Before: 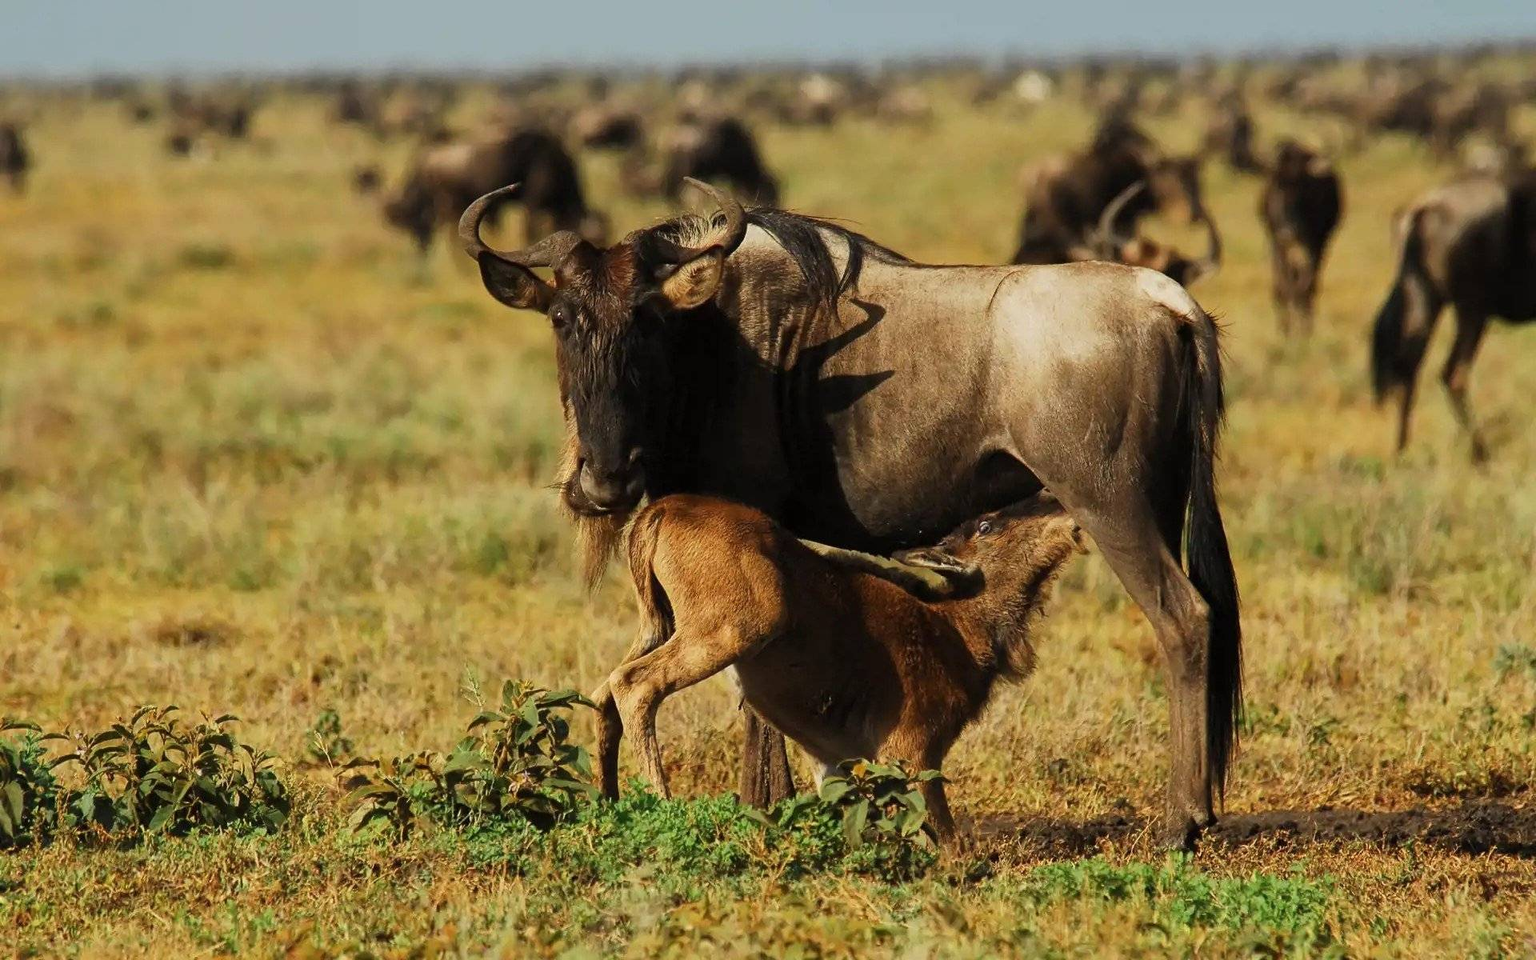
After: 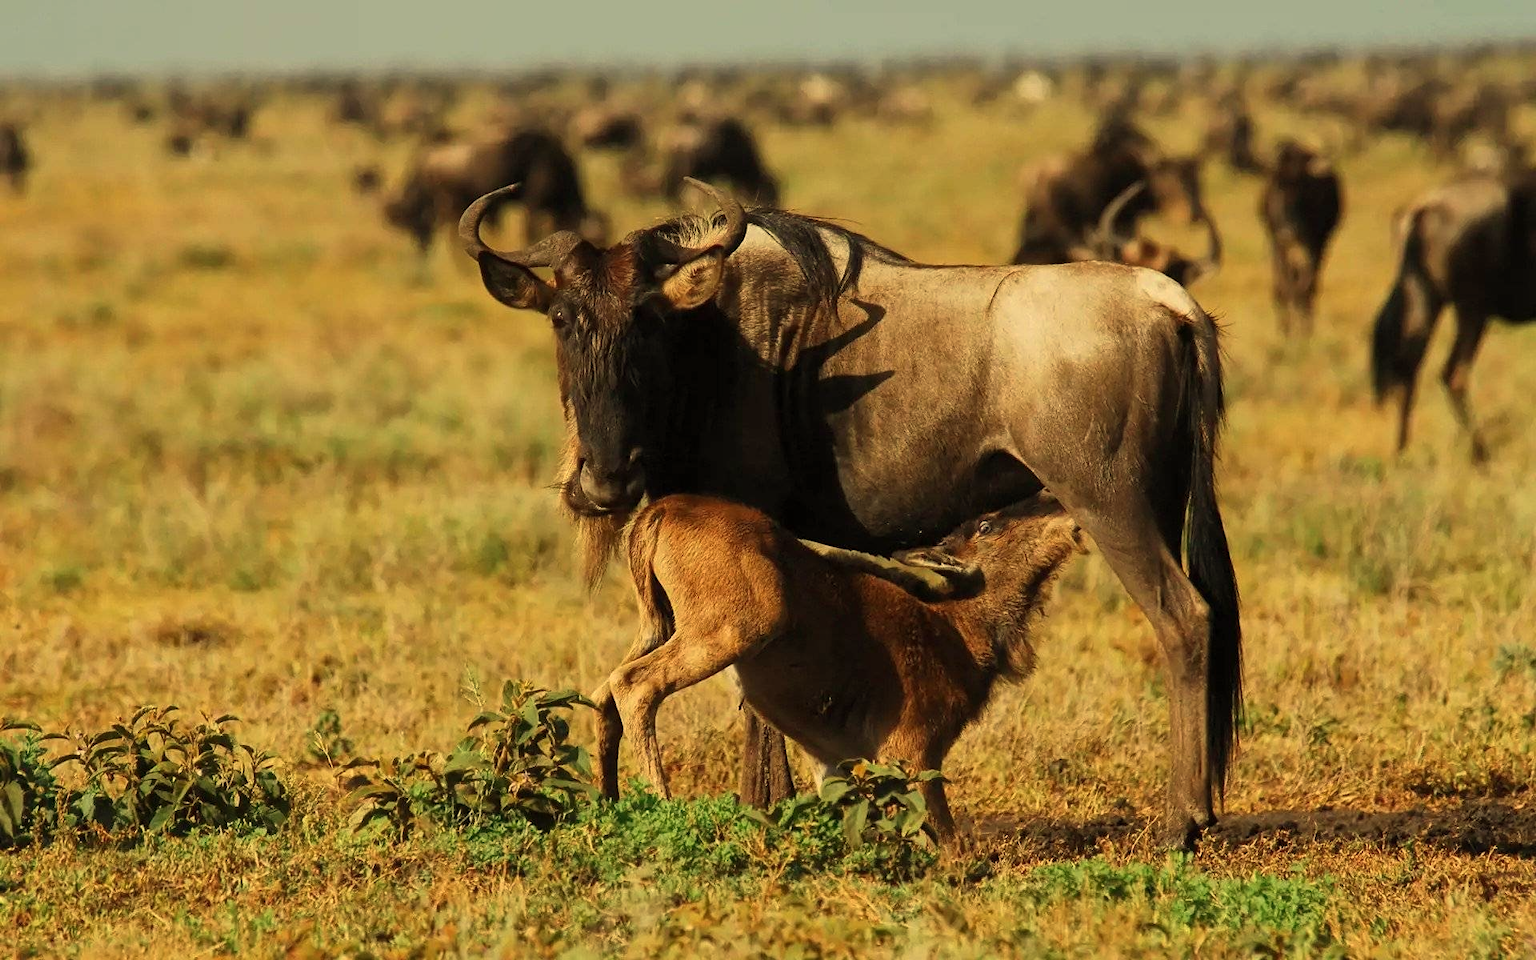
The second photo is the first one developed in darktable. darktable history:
white balance: red 1.08, blue 0.791
tone equalizer: -8 EV 0.06 EV, smoothing diameter 25%, edges refinement/feathering 10, preserve details guided filter
